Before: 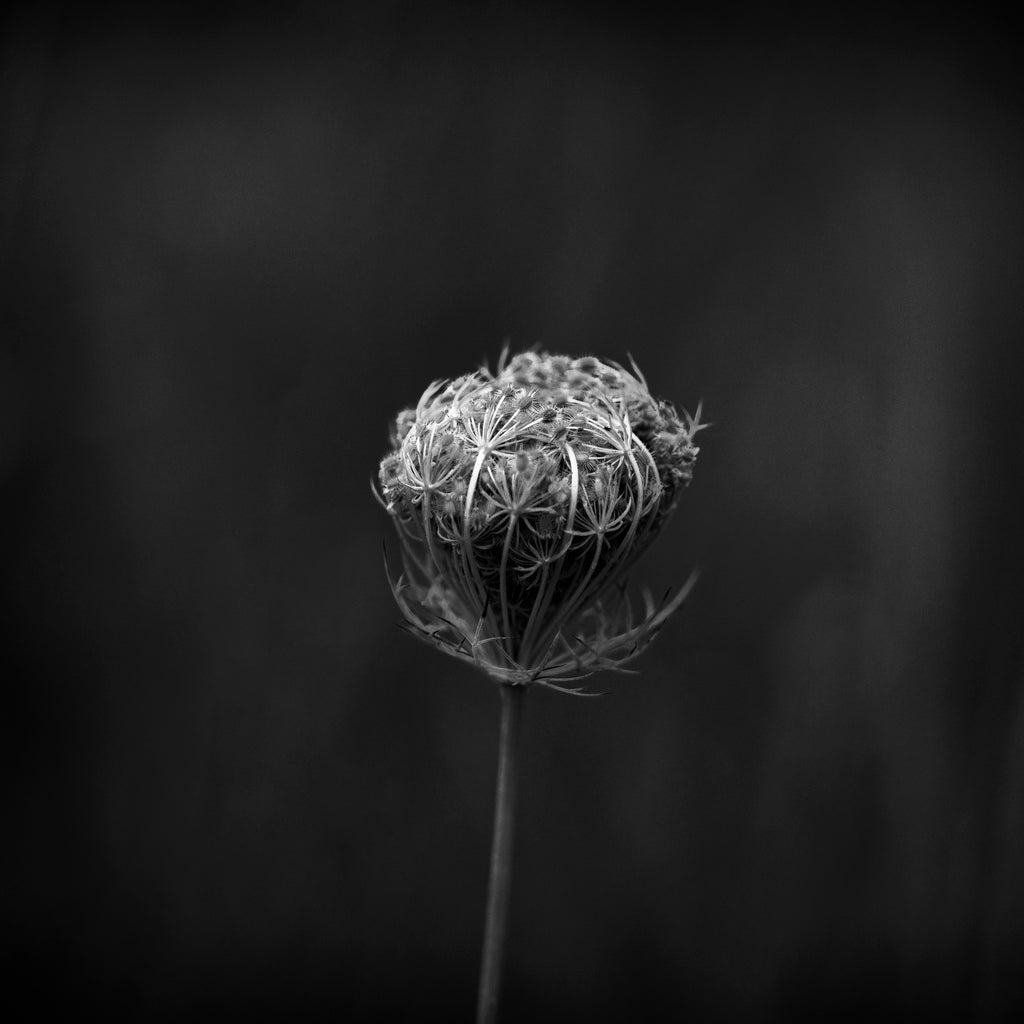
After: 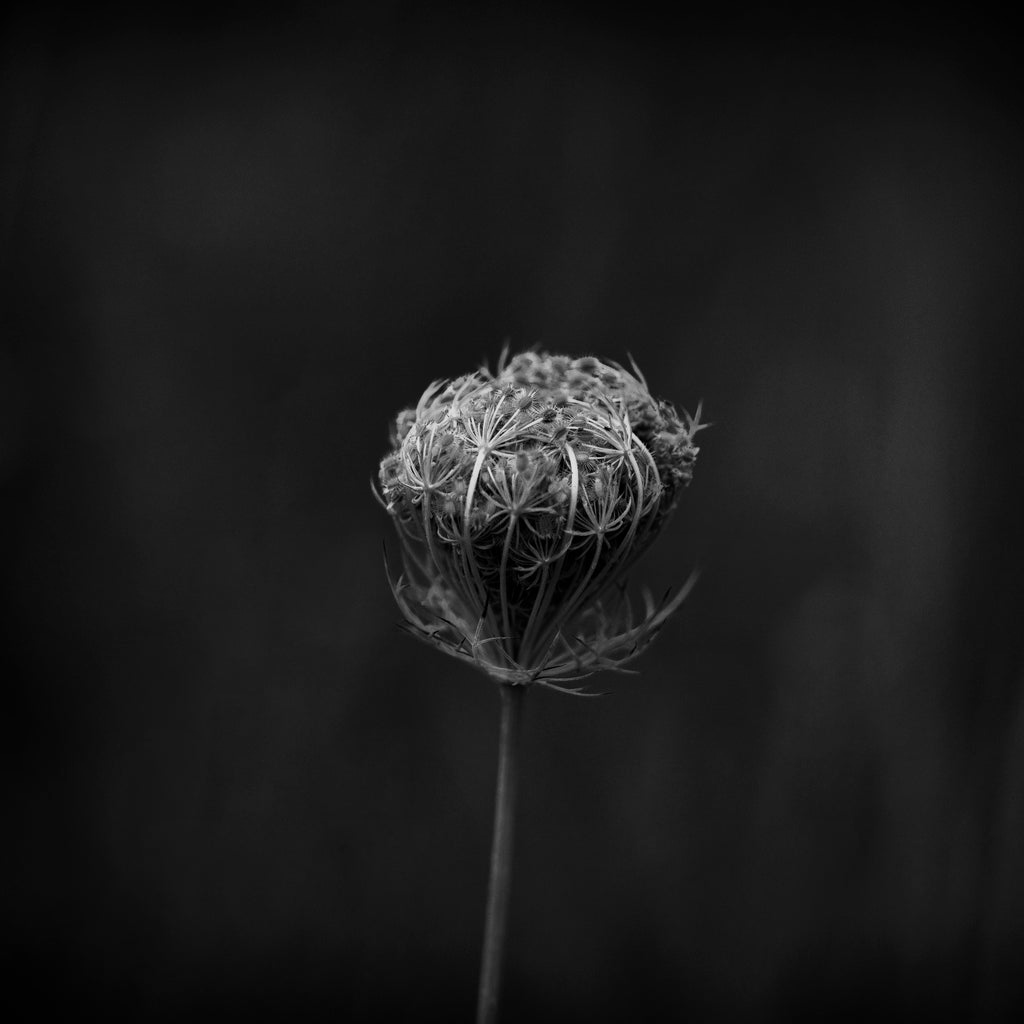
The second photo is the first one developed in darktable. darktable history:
graduated density: hue 238.83°, saturation 50%
monochrome: on, module defaults
